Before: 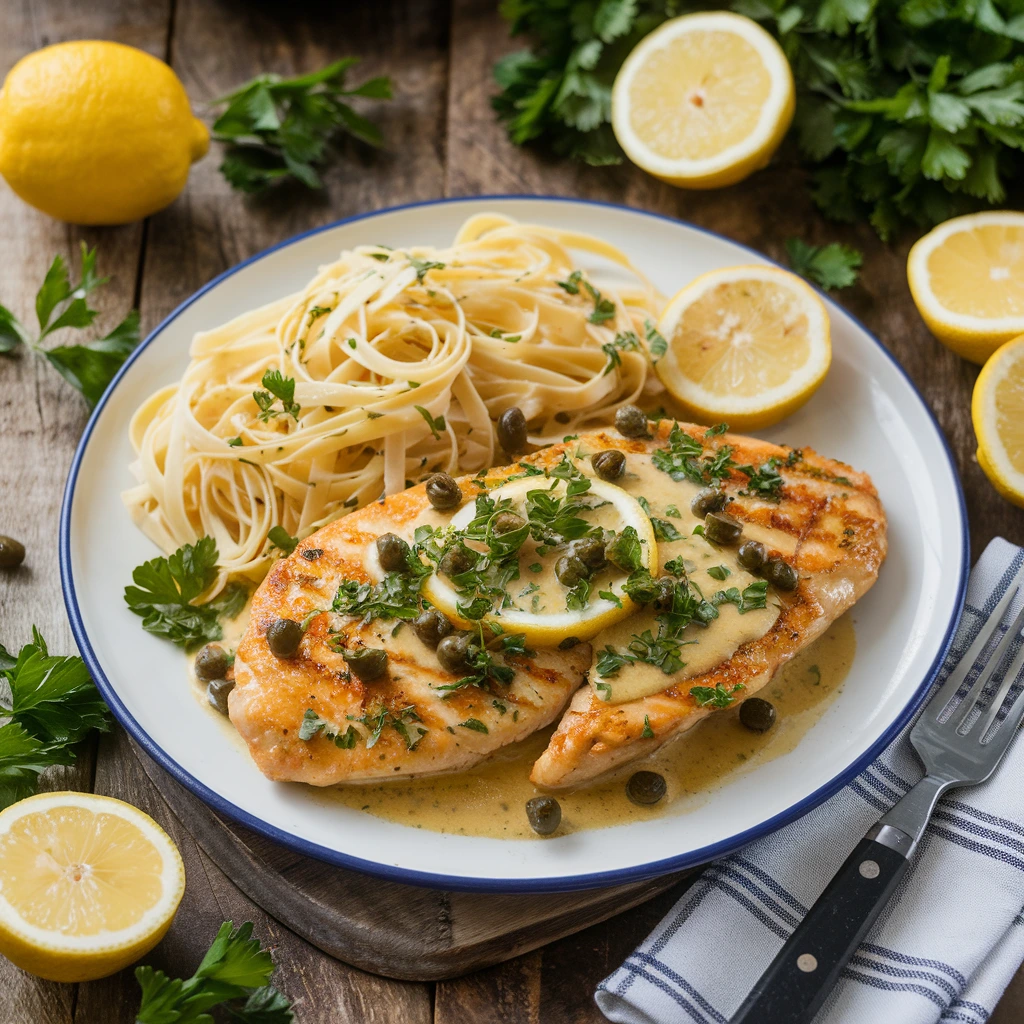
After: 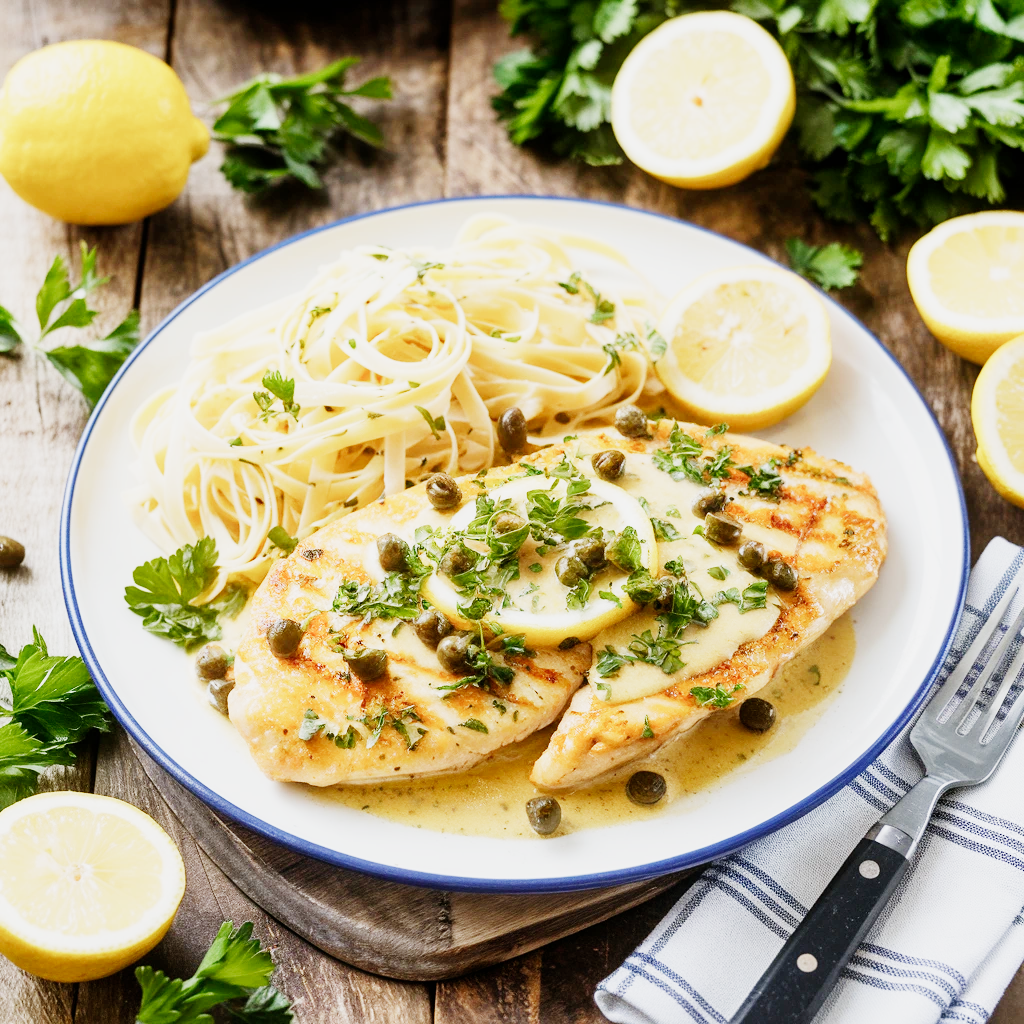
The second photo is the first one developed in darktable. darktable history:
exposure: black level correction 0.001, exposure 1.646 EV, compensate exposure bias true, compensate highlight preservation false
sigmoid: skew -0.2, preserve hue 0%, red attenuation 0.1, red rotation 0.035, green attenuation 0.1, green rotation -0.017, blue attenuation 0.15, blue rotation -0.052, base primaries Rec2020
